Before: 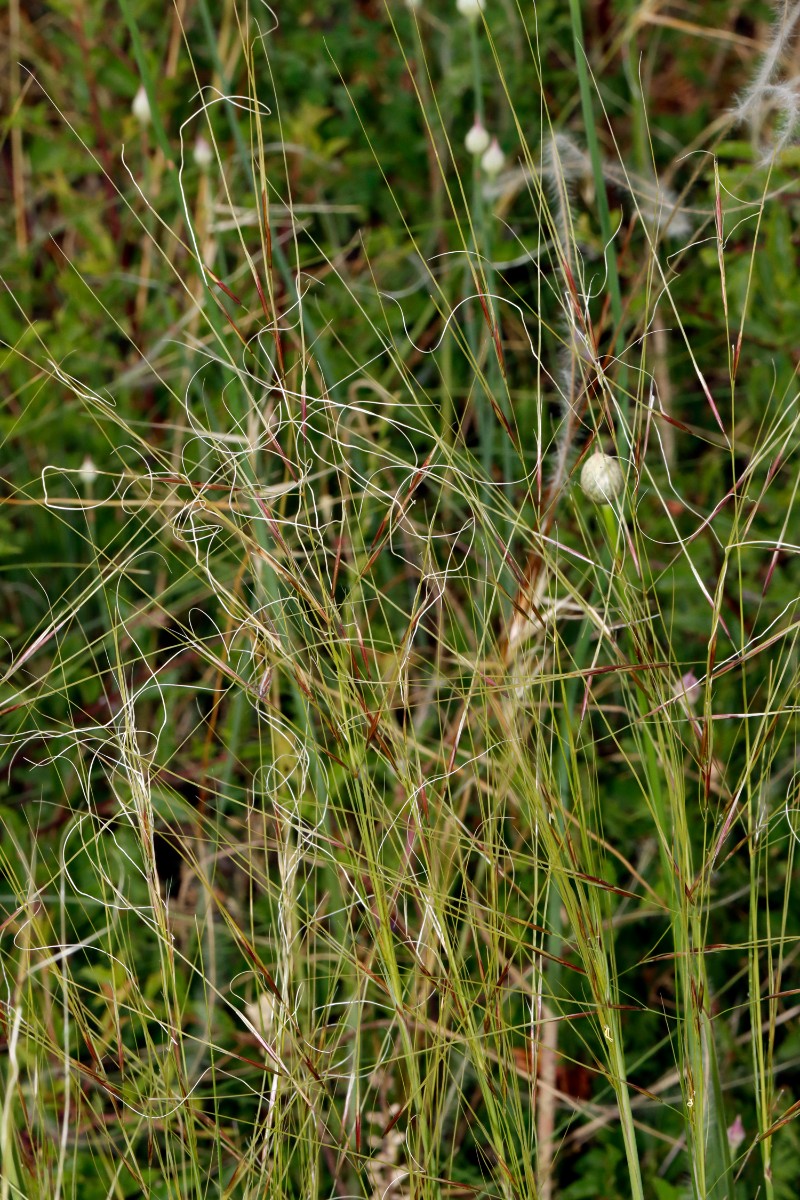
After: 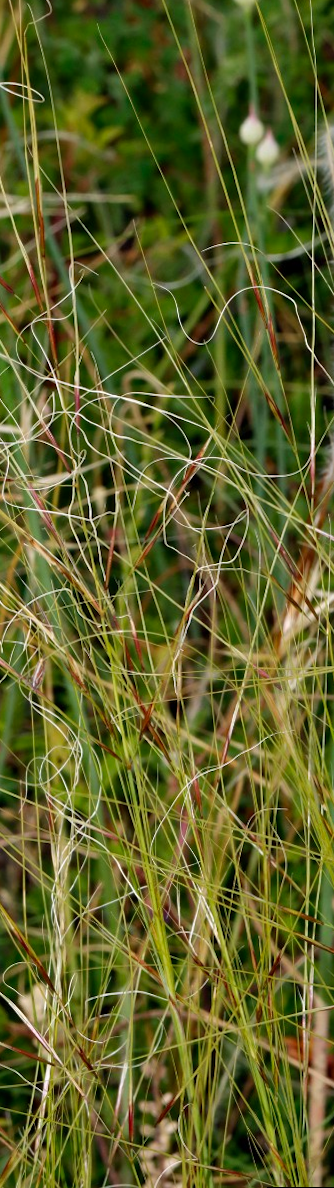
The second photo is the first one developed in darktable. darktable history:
crop: left 28.583%, right 29.231%
rotate and perspective: rotation 0.174°, lens shift (vertical) 0.013, lens shift (horizontal) 0.019, shear 0.001, automatic cropping original format, crop left 0.007, crop right 0.991, crop top 0.016, crop bottom 0.997
color contrast: green-magenta contrast 1.1, blue-yellow contrast 1.1, unbound 0
